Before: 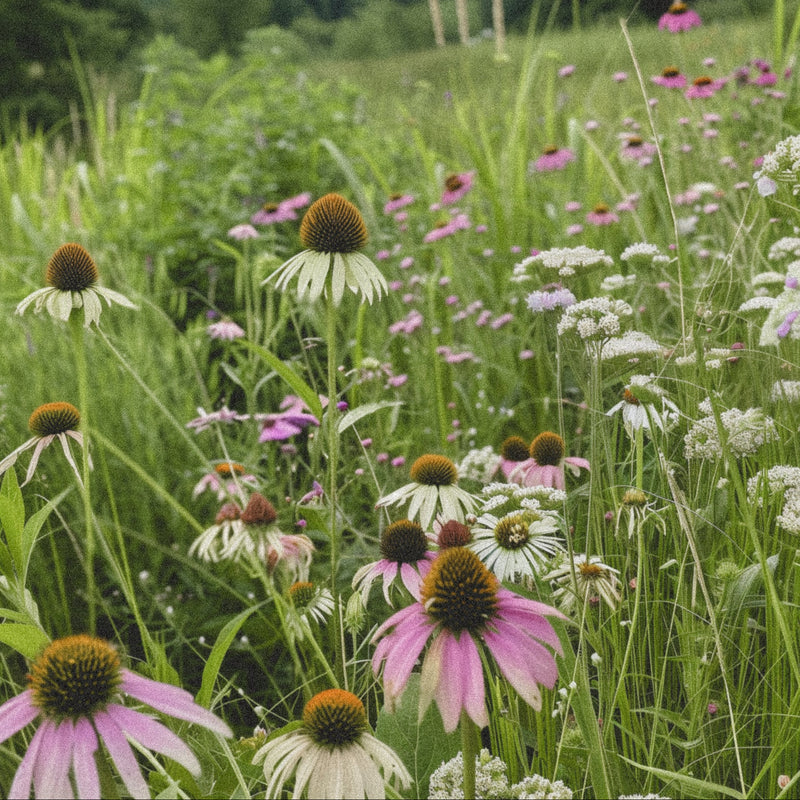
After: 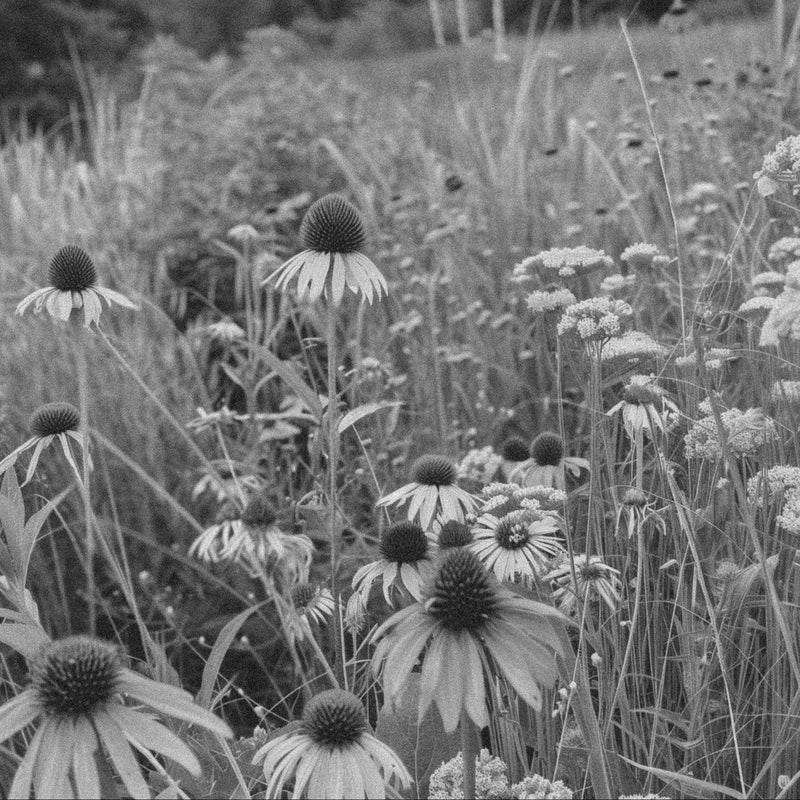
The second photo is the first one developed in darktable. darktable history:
monochrome: a 32, b 64, size 2.3
exposure: exposure -0.072 EV, compensate highlight preservation false
rgb curve: mode RGB, independent channels
